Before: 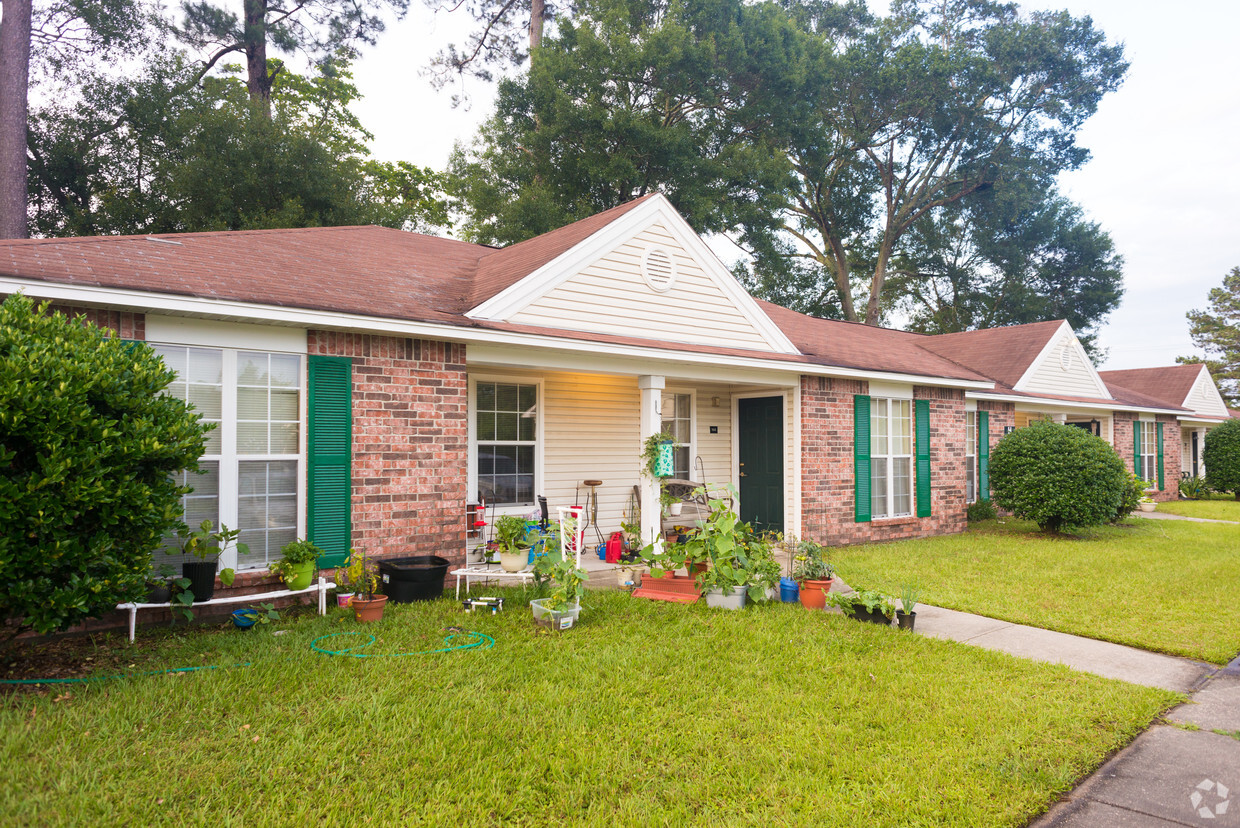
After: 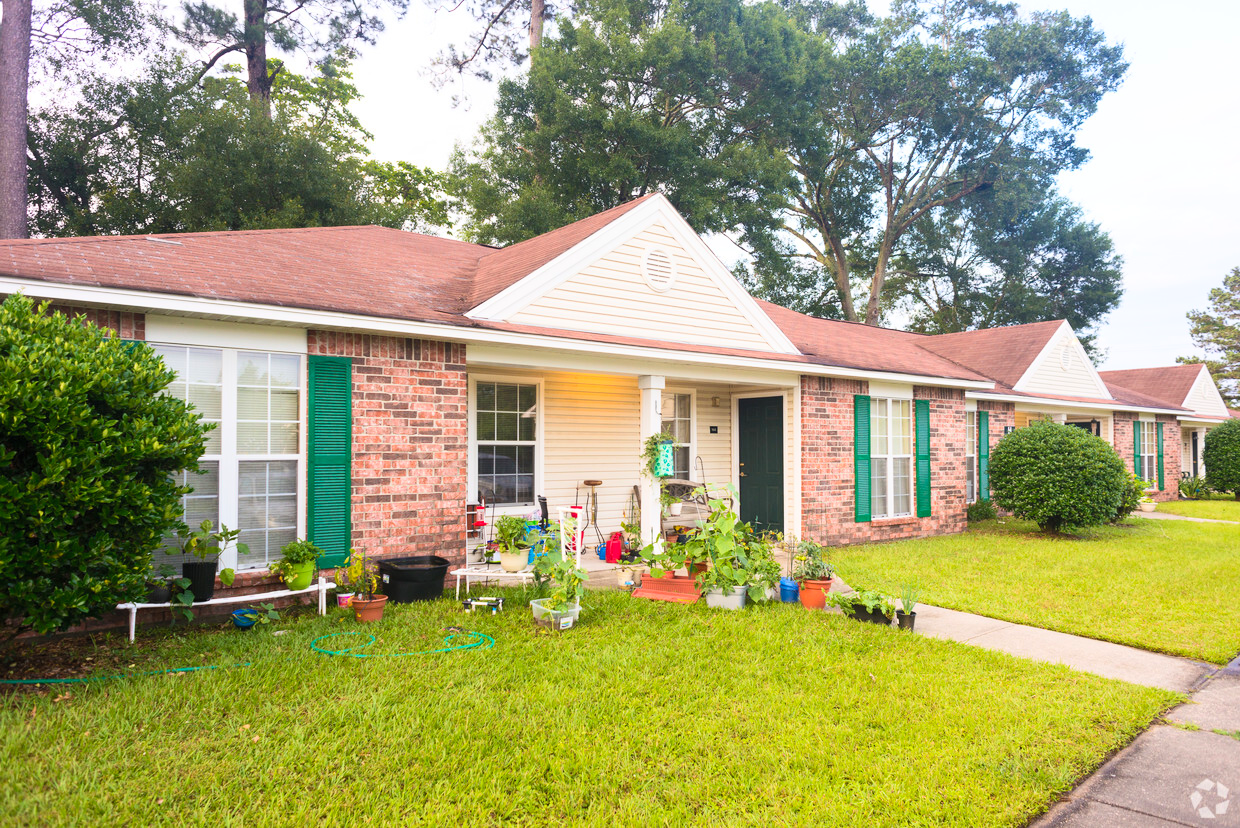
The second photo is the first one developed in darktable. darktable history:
contrast brightness saturation: contrast 0.201, brightness 0.159, saturation 0.218
